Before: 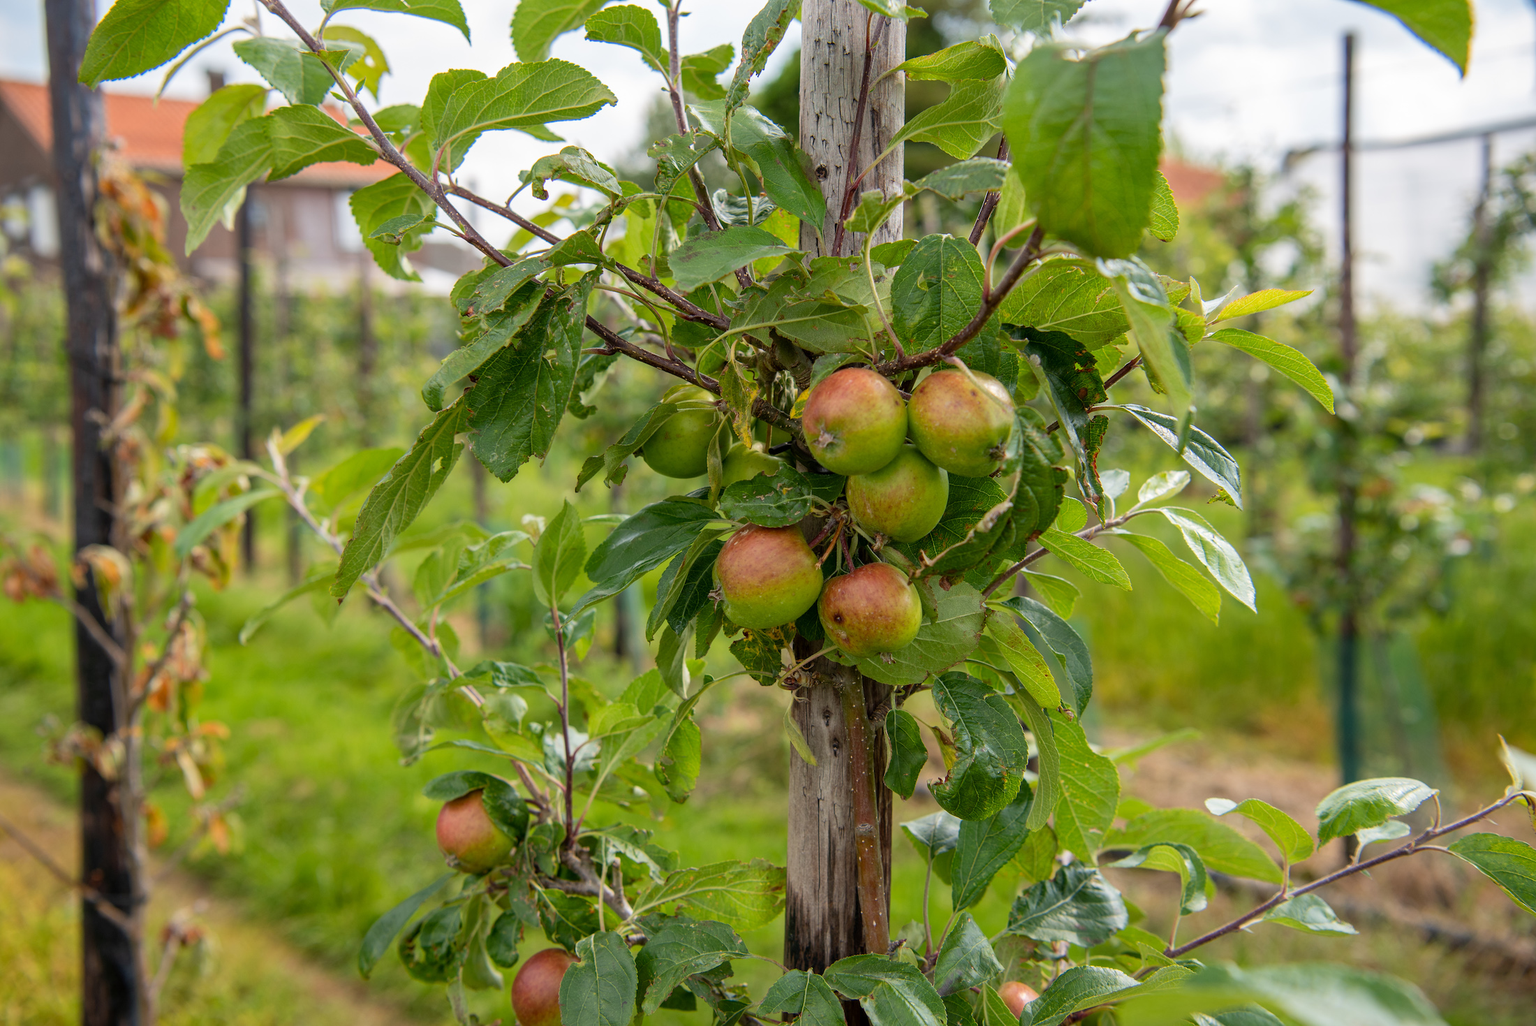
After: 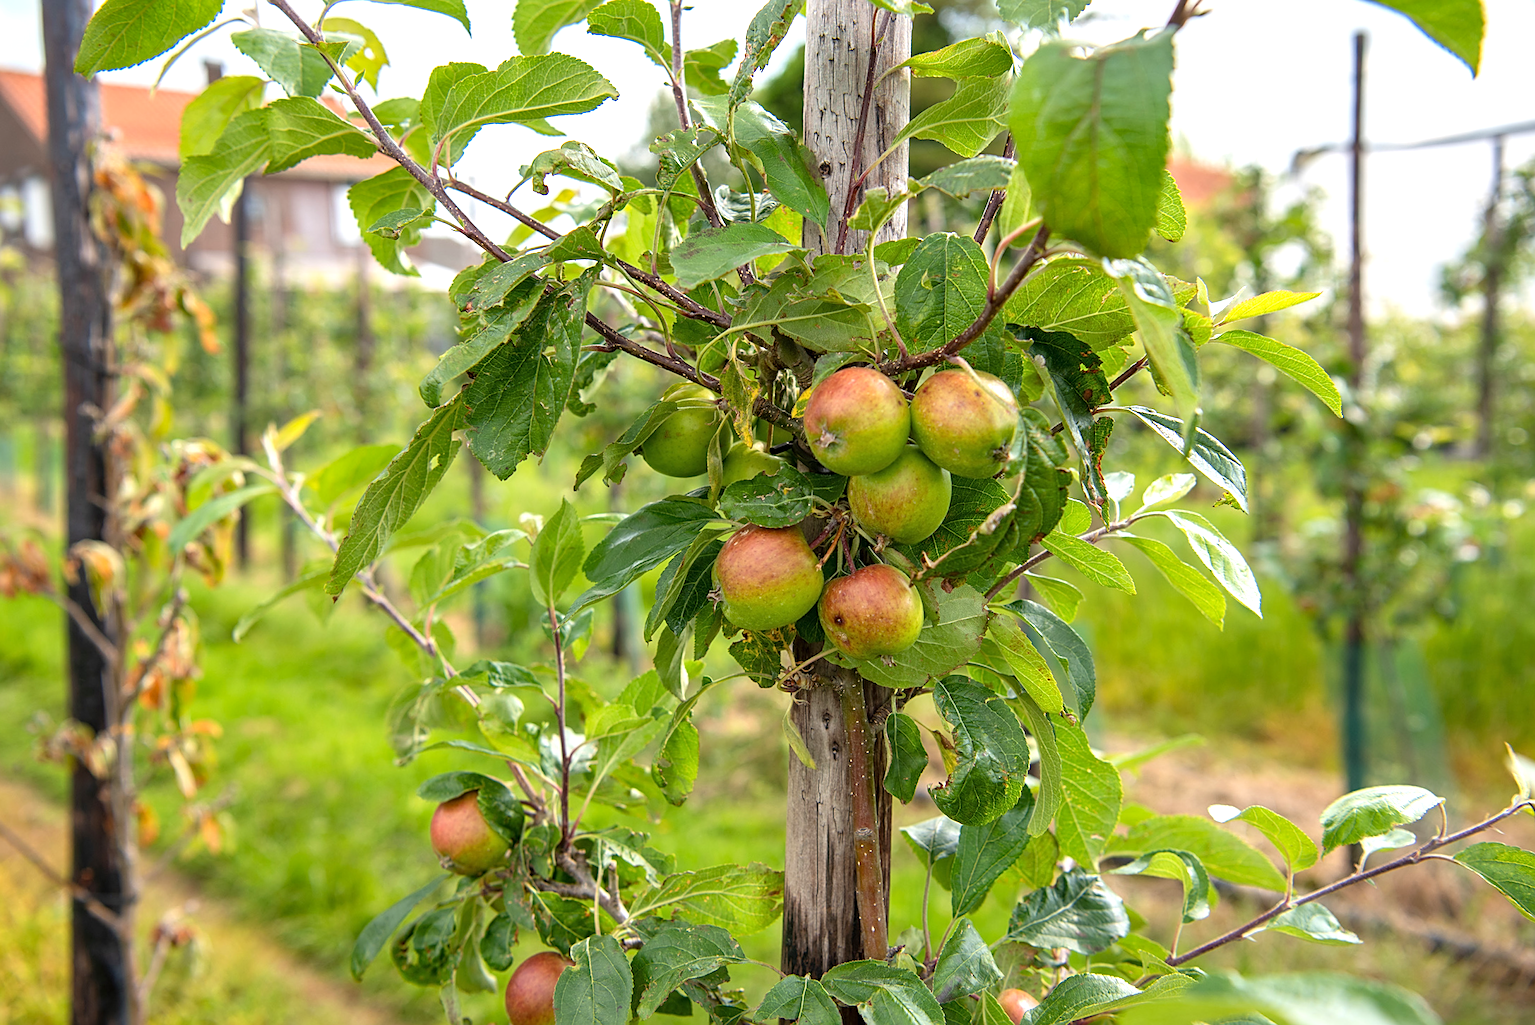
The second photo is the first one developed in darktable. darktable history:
exposure: black level correction 0, exposure 0.696 EV, compensate highlight preservation false
shadows and highlights: shadows 20.5, highlights -19.6, soften with gaussian
sharpen: on, module defaults
crop and rotate: angle -0.435°
